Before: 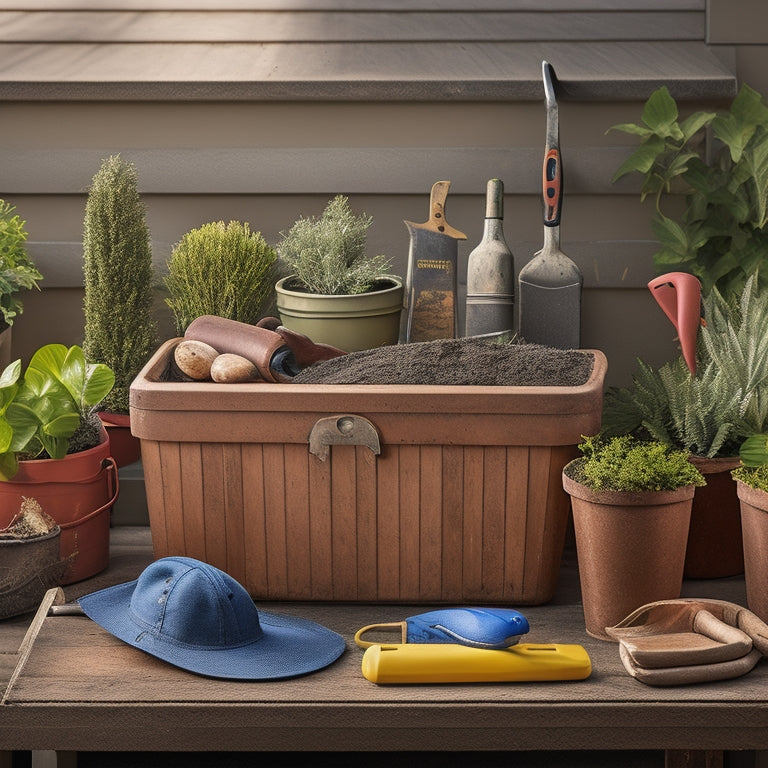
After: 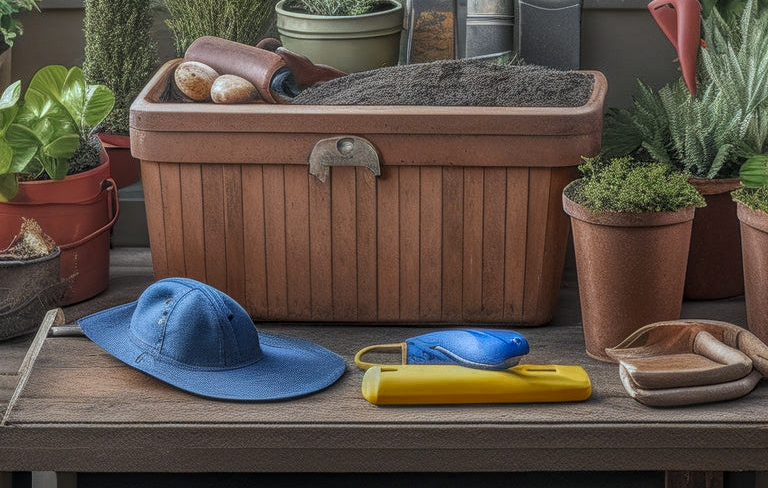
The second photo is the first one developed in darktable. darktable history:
local contrast: highlights 66%, shadows 33%, detail 166%, midtone range 0.2
color calibration: illuminant Planckian (black body), x 0.375, y 0.373, temperature 4117 K
crop and rotate: top 36.435%
color zones: curves: ch0 [(0.11, 0.396) (0.195, 0.36) (0.25, 0.5) (0.303, 0.412) (0.357, 0.544) (0.75, 0.5) (0.967, 0.328)]; ch1 [(0, 0.468) (0.112, 0.512) (0.202, 0.6) (0.25, 0.5) (0.307, 0.352) (0.357, 0.544) (0.75, 0.5) (0.963, 0.524)]
